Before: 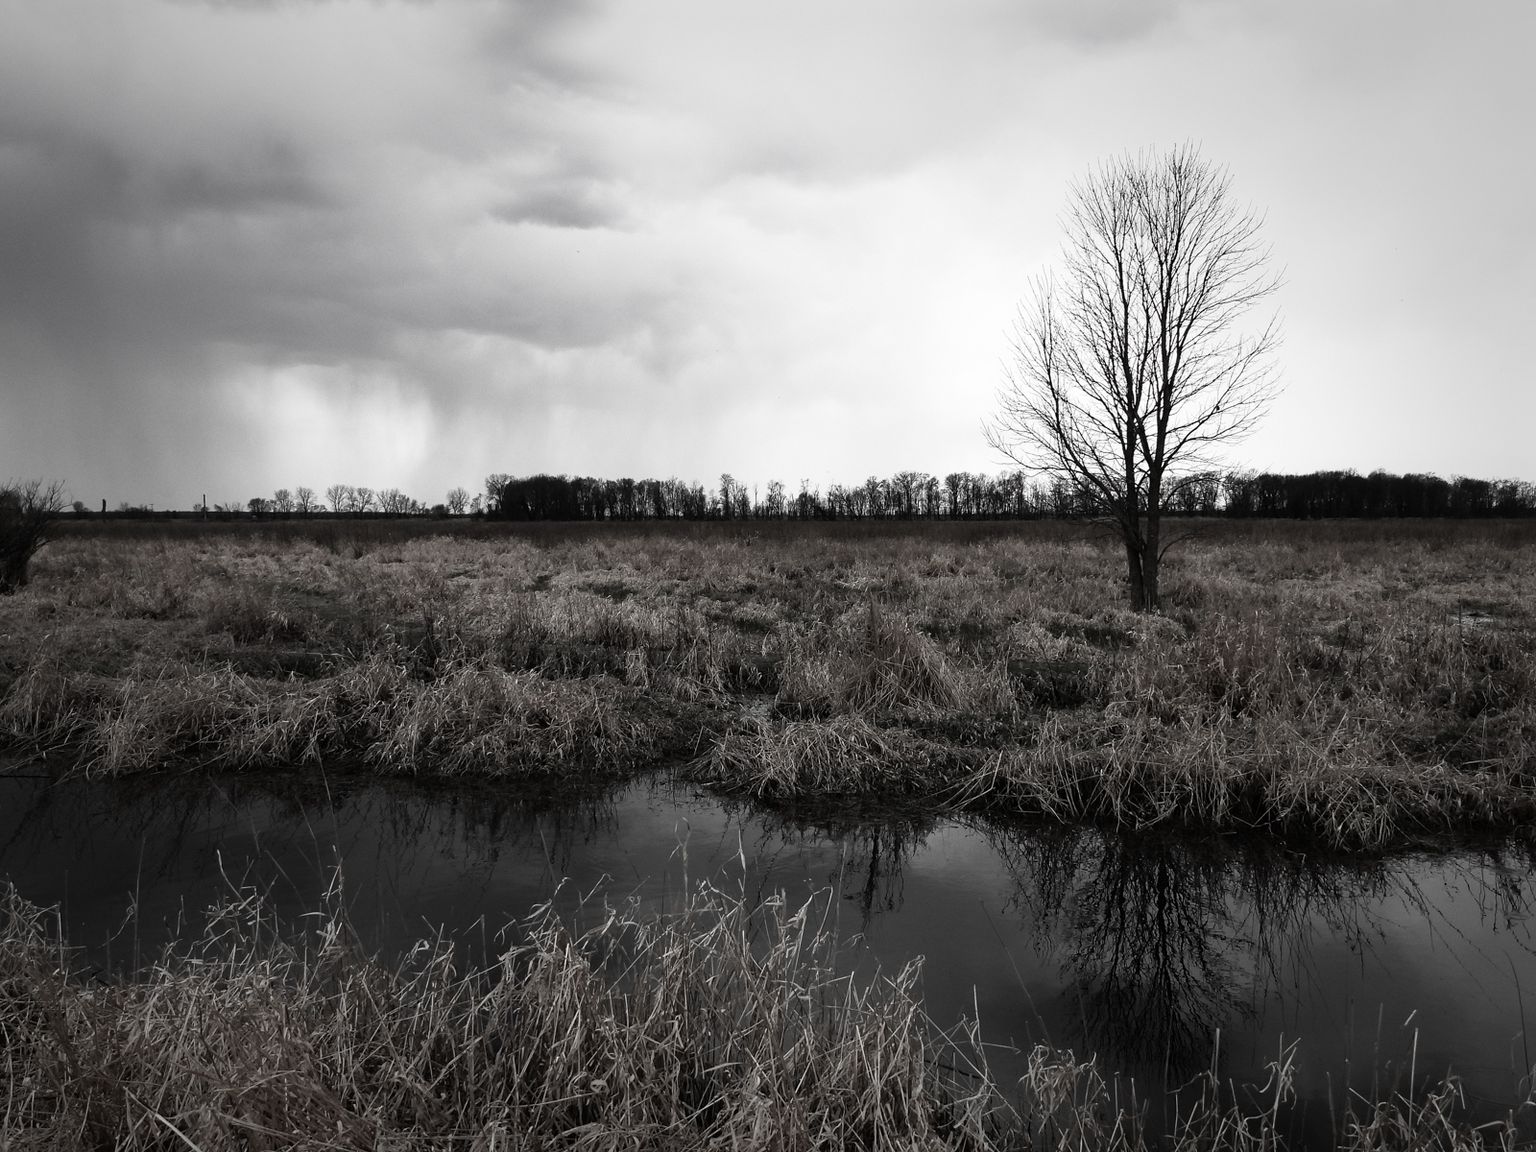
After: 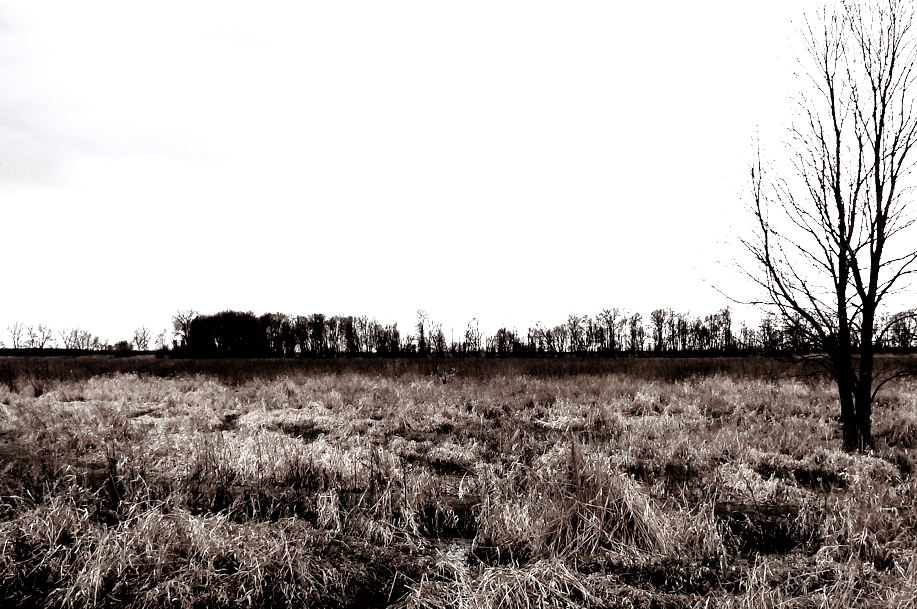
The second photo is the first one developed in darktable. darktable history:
color balance rgb: shadows lift › chroma 9.902%, shadows lift › hue 46°, perceptual saturation grading › global saturation 7.019%, perceptual saturation grading › shadows 3.79%, perceptual brilliance grading › highlights 5.558%, perceptual brilliance grading › shadows -9.451%
crop: left 20.954%, top 15.499%, right 21.696%, bottom 33.729%
color zones: curves: ch1 [(0.263, 0.53) (0.376, 0.287) (0.487, 0.512) (0.748, 0.547) (1, 0.513)]; ch2 [(0.262, 0.45) (0.751, 0.477)]
exposure: black level correction 0, exposure 0.694 EV, compensate highlight preservation false
filmic rgb: black relative exposure -4.92 EV, white relative exposure 2.83 EV, threshold 5.98 EV, hardness 3.71, color science v6 (2022), enable highlight reconstruction true
tone equalizer: -8 EV -0.717 EV, -7 EV -0.724 EV, -6 EV -0.594 EV, -5 EV -0.378 EV, -3 EV 0.385 EV, -2 EV 0.6 EV, -1 EV 0.675 EV, +0 EV 0.747 EV
